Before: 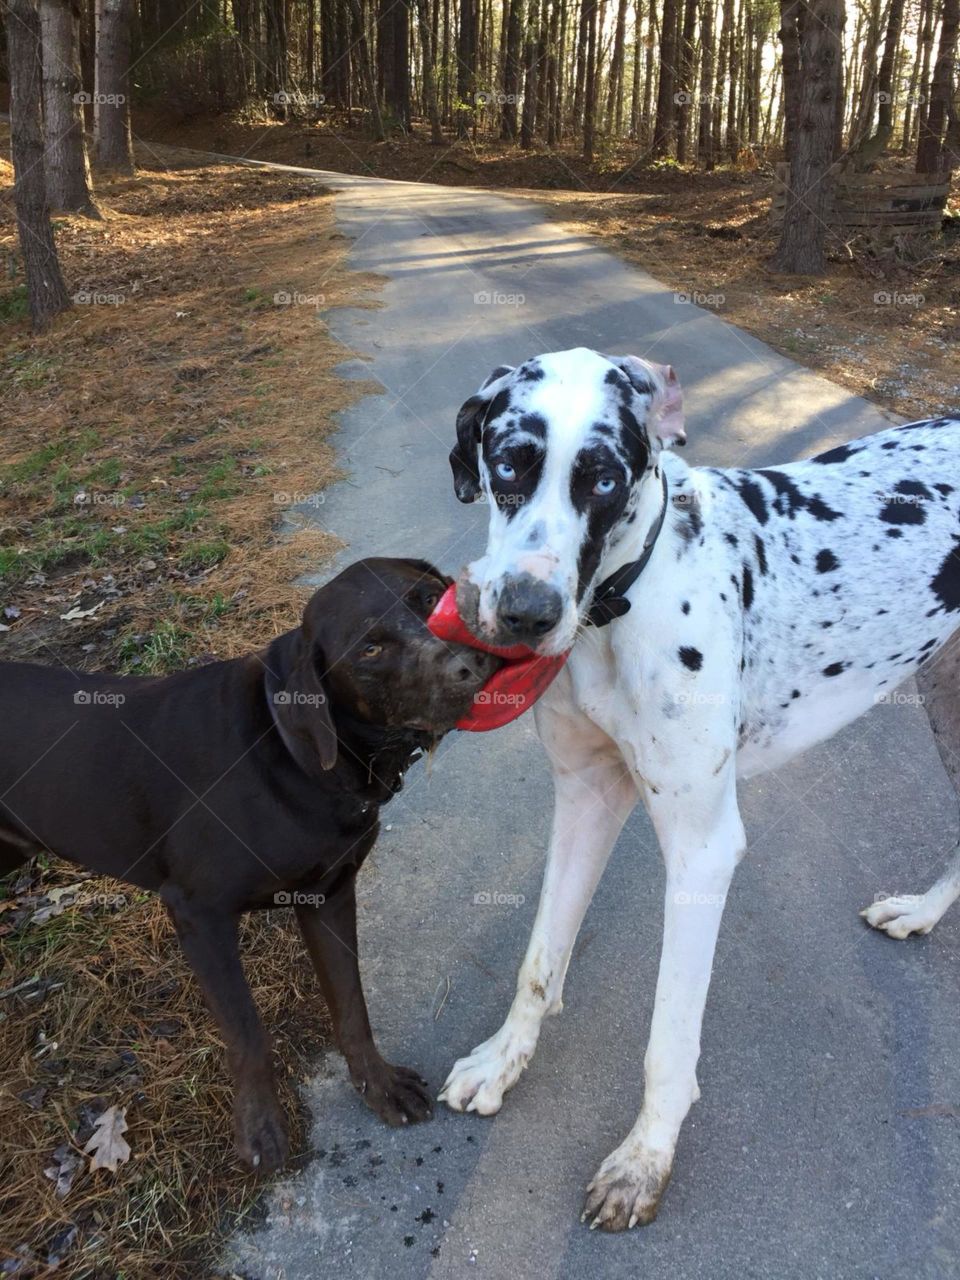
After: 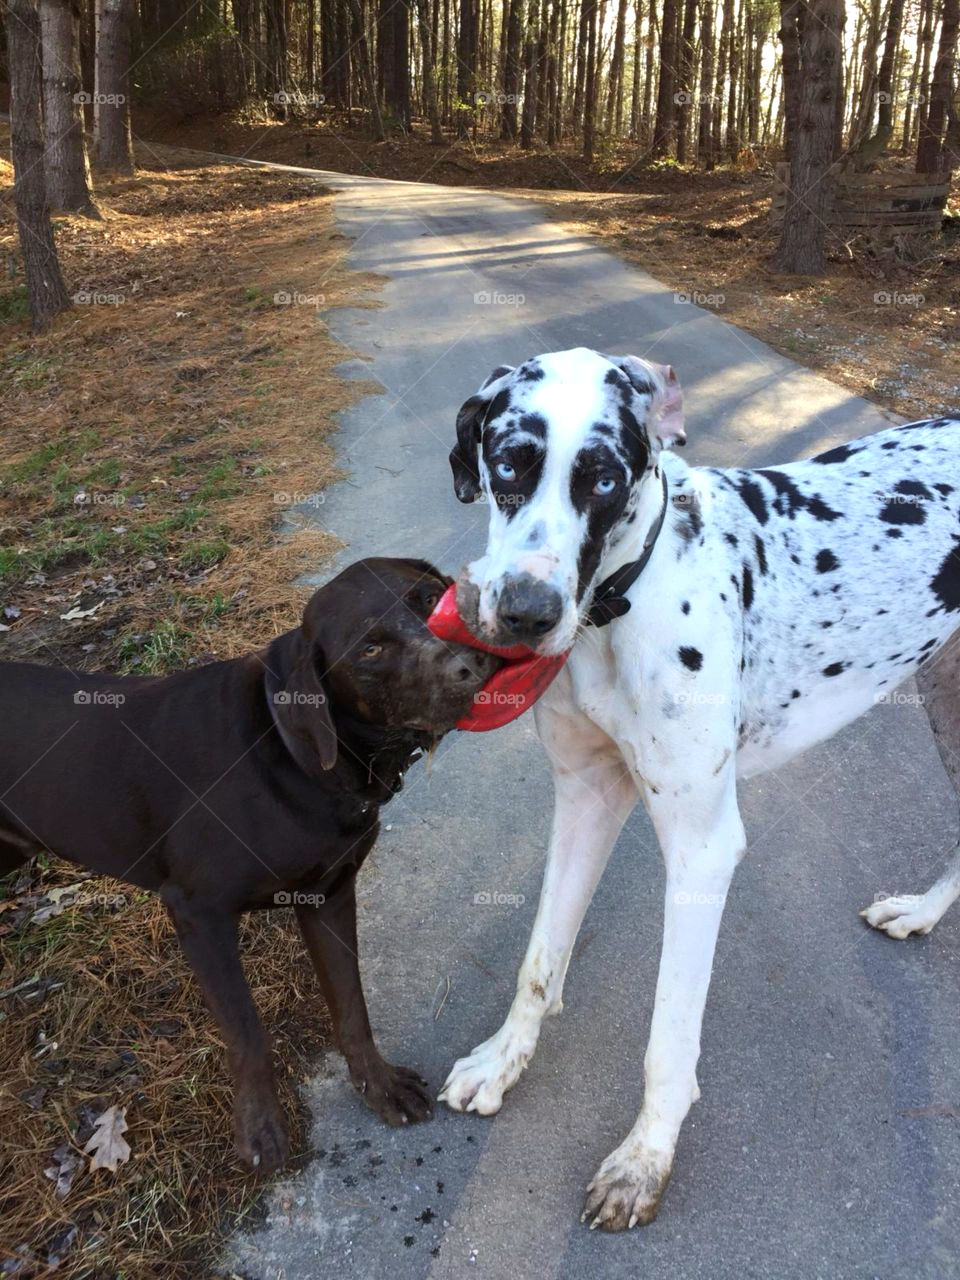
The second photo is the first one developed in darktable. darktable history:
color balance rgb: shadows lift › chroma 2.033%, shadows lift › hue 48.2°, power › hue 61.71°, highlights gain › luminance 14.502%, perceptual saturation grading › global saturation 0.684%
